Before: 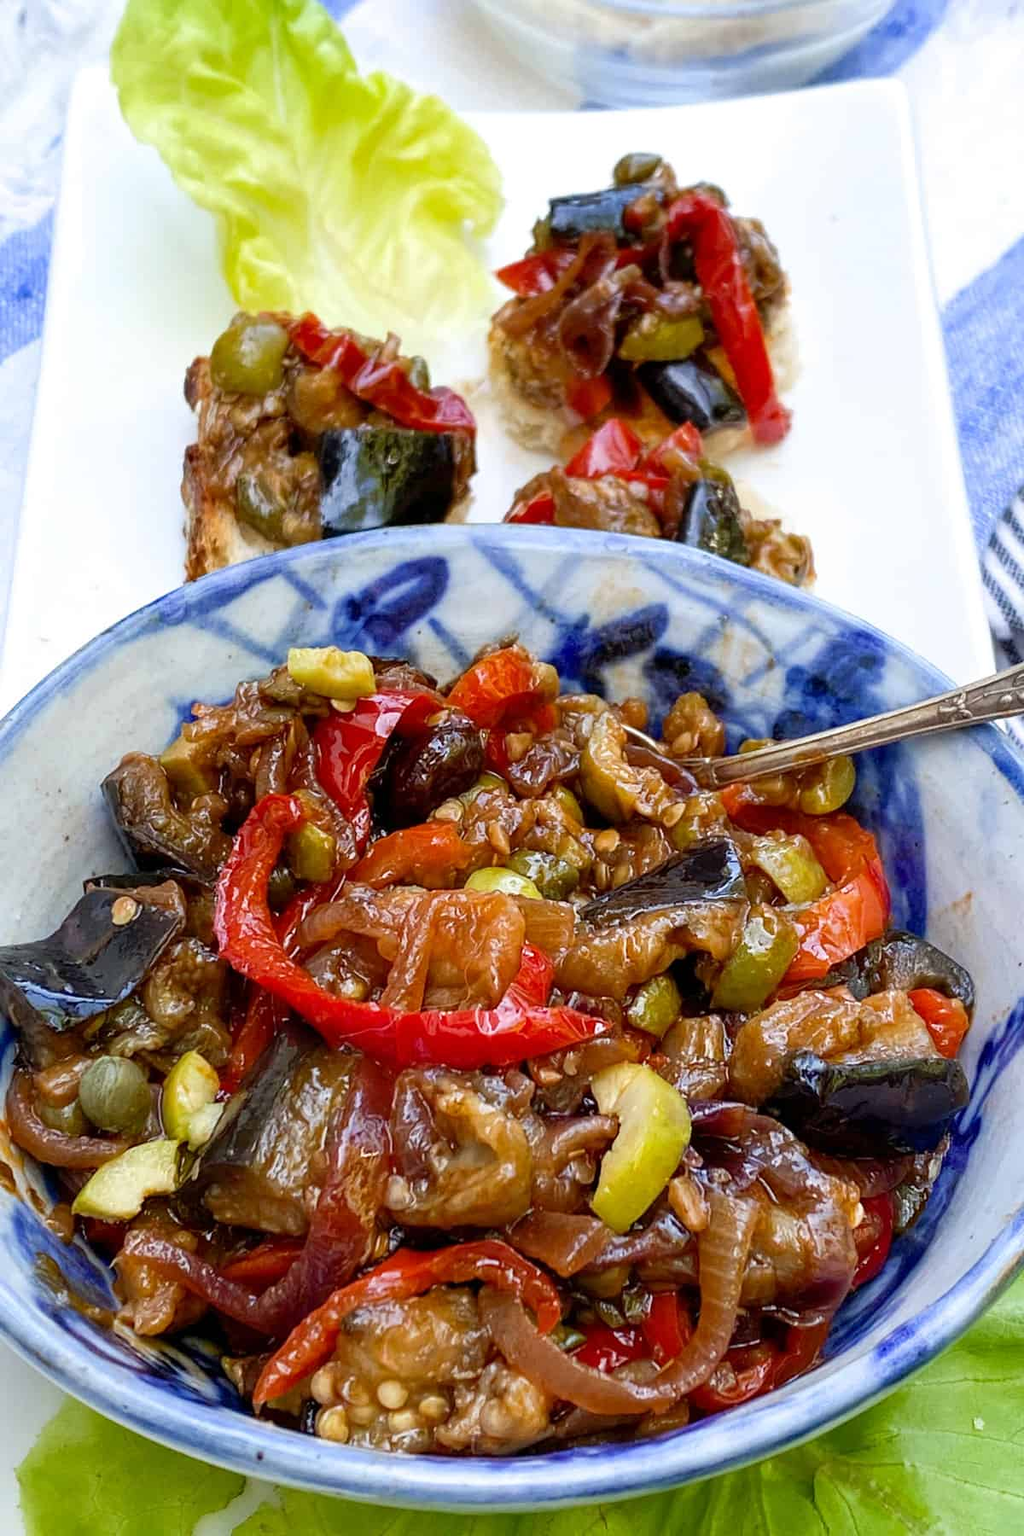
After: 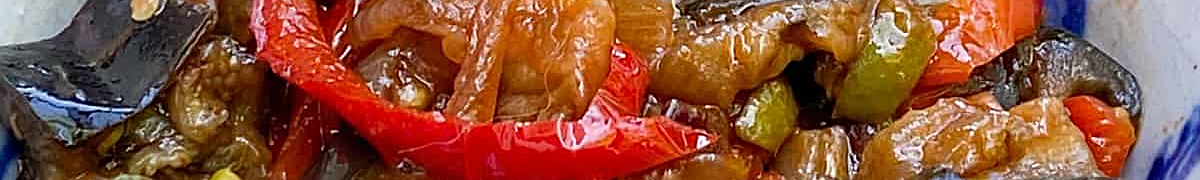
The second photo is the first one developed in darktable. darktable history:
sharpen: on, module defaults
crop and rotate: top 59.084%, bottom 30.916%
